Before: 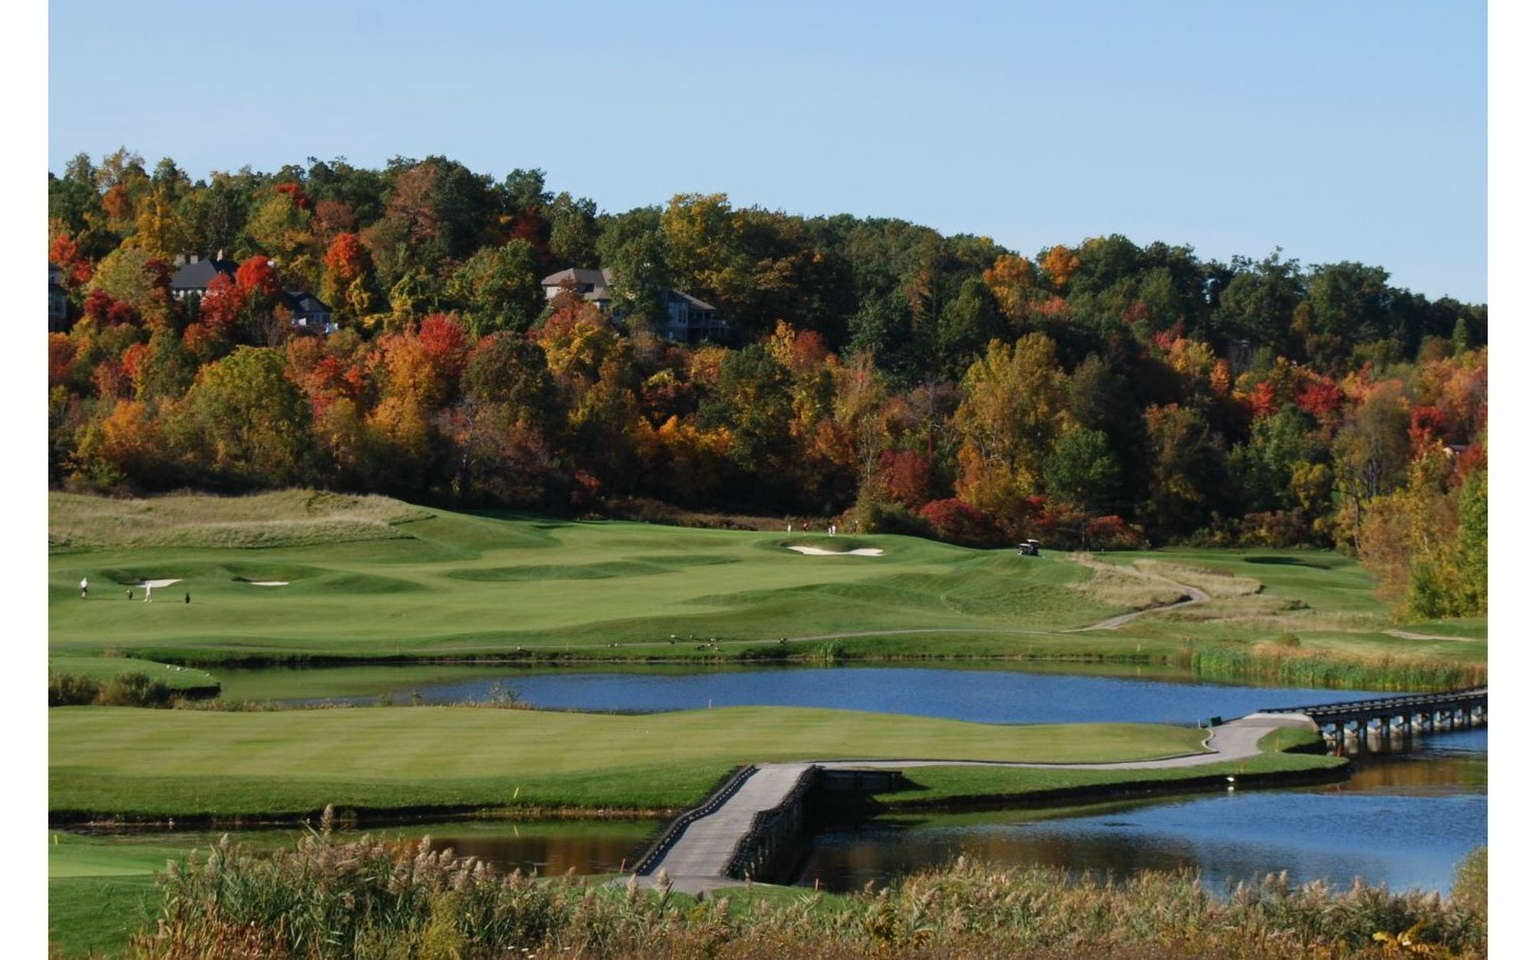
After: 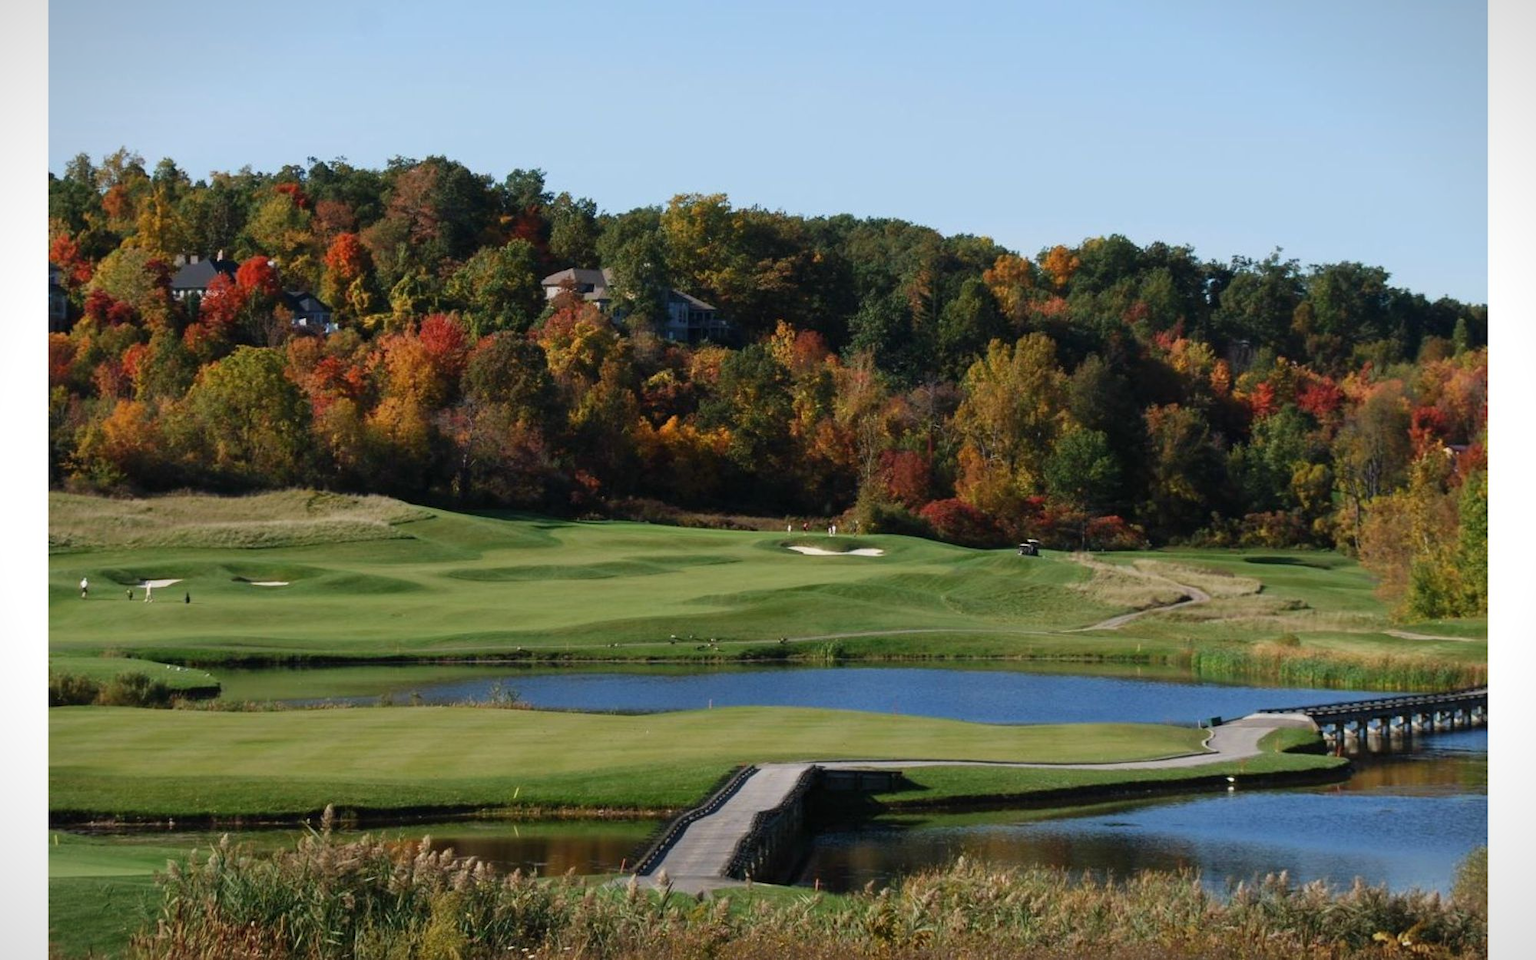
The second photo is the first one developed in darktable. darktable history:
vignetting: fall-off start 100.39%, brightness -0.418, saturation -0.303, width/height ratio 1.322
